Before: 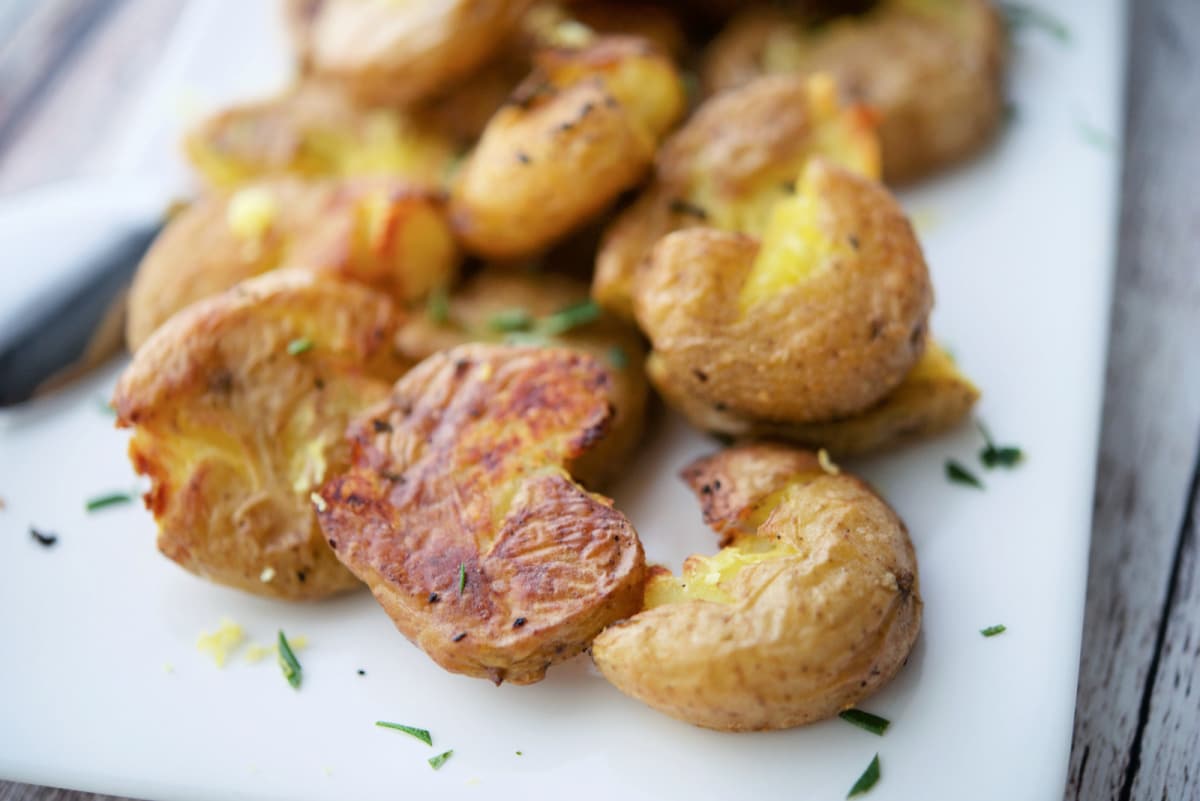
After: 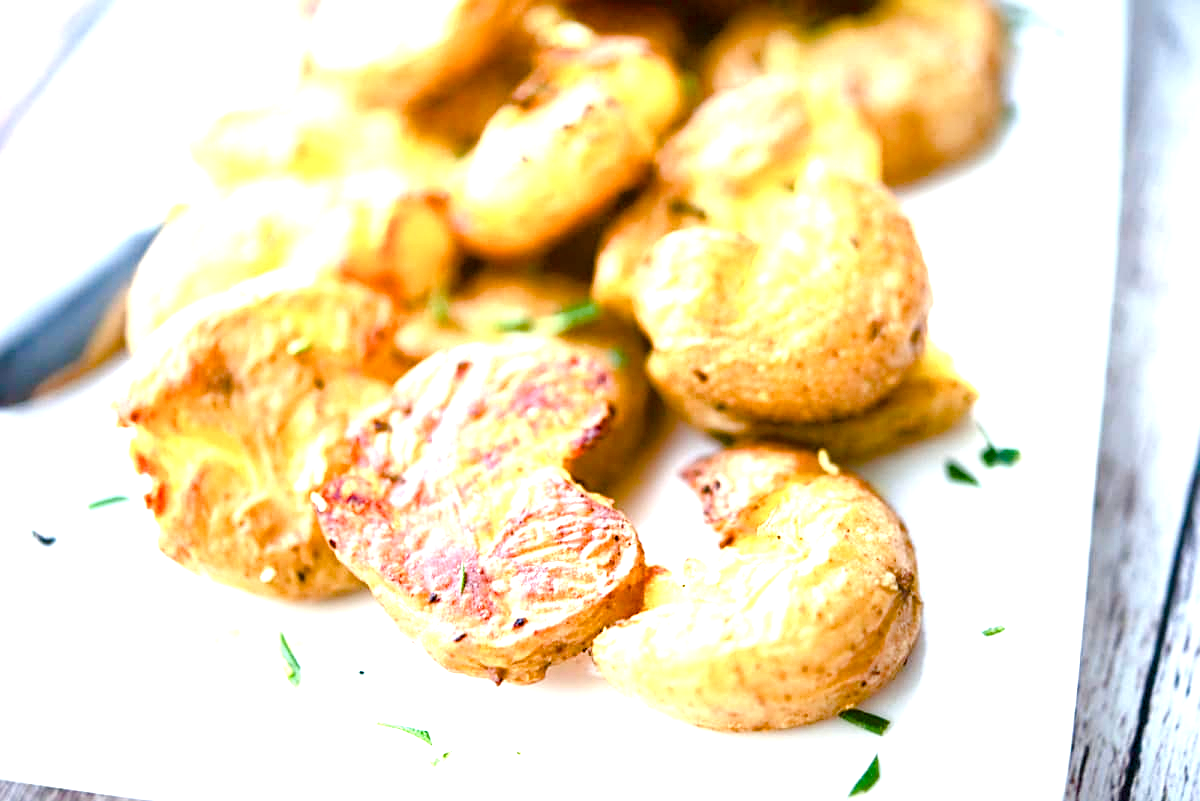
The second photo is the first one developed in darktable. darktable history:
sharpen: on, module defaults
exposure: black level correction 0, exposure 1.75 EV, compensate highlight preservation false
color balance rgb: shadows lift › chroma 0.653%, shadows lift › hue 114.3°, linear chroma grading › shadows 10.214%, linear chroma grading › highlights 9.117%, linear chroma grading › global chroma 15.575%, linear chroma grading › mid-tones 14.995%, perceptual saturation grading › global saturation 24.605%, perceptual saturation grading › highlights -50.841%, perceptual saturation grading › mid-tones 19.096%, perceptual saturation grading › shadows 60.991%, global vibrance 14.595%
